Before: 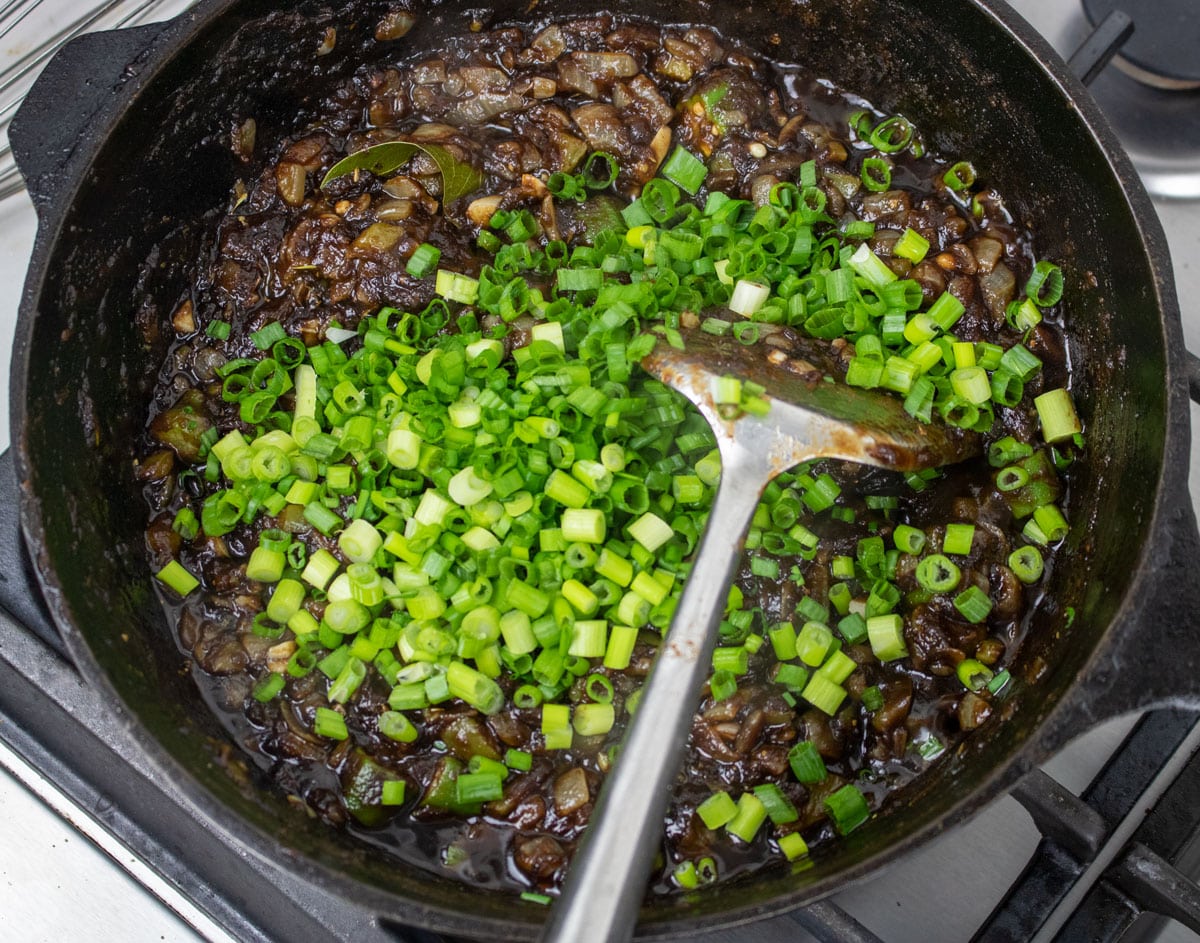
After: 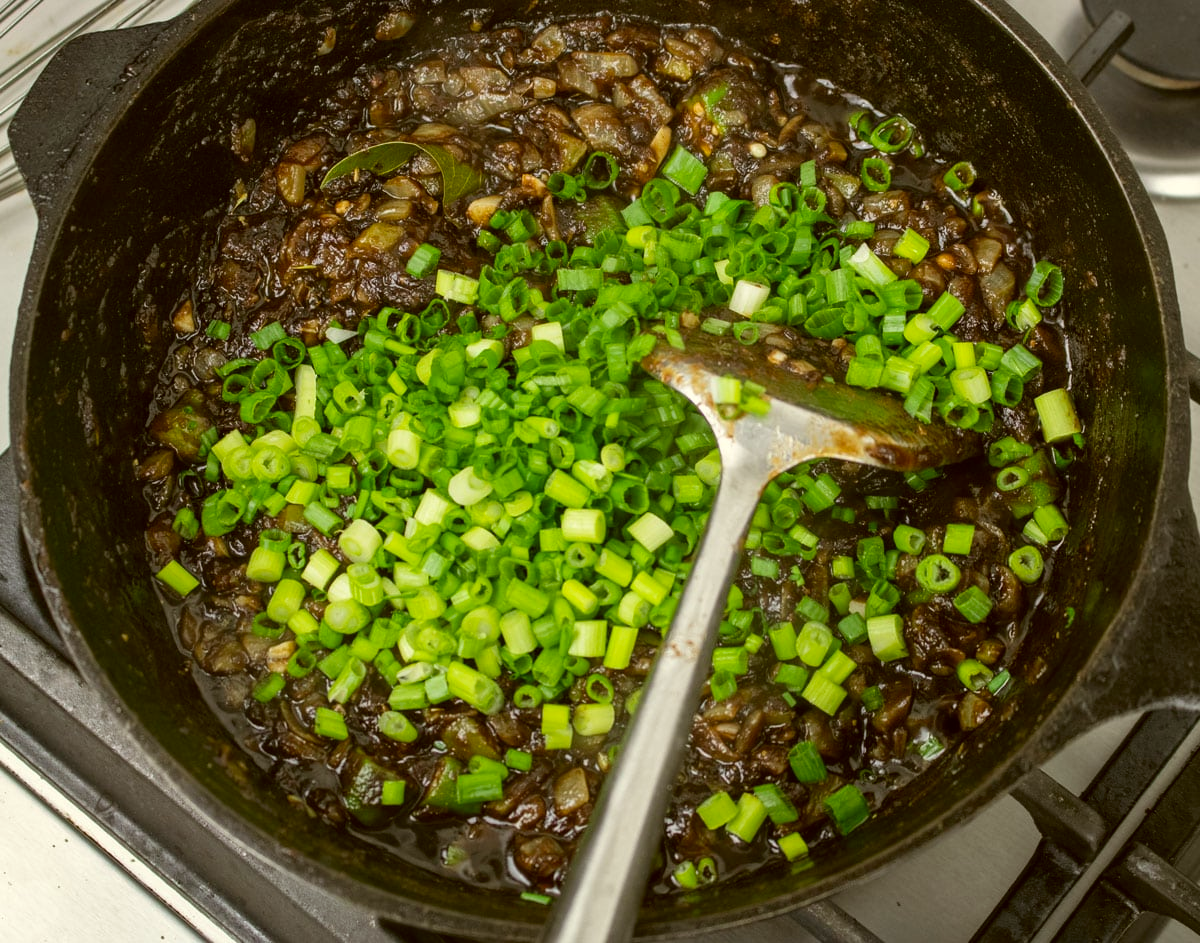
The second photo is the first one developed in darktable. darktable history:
color correction: highlights a* -1.26, highlights b* 10.5, shadows a* 0.885, shadows b* 19.86
